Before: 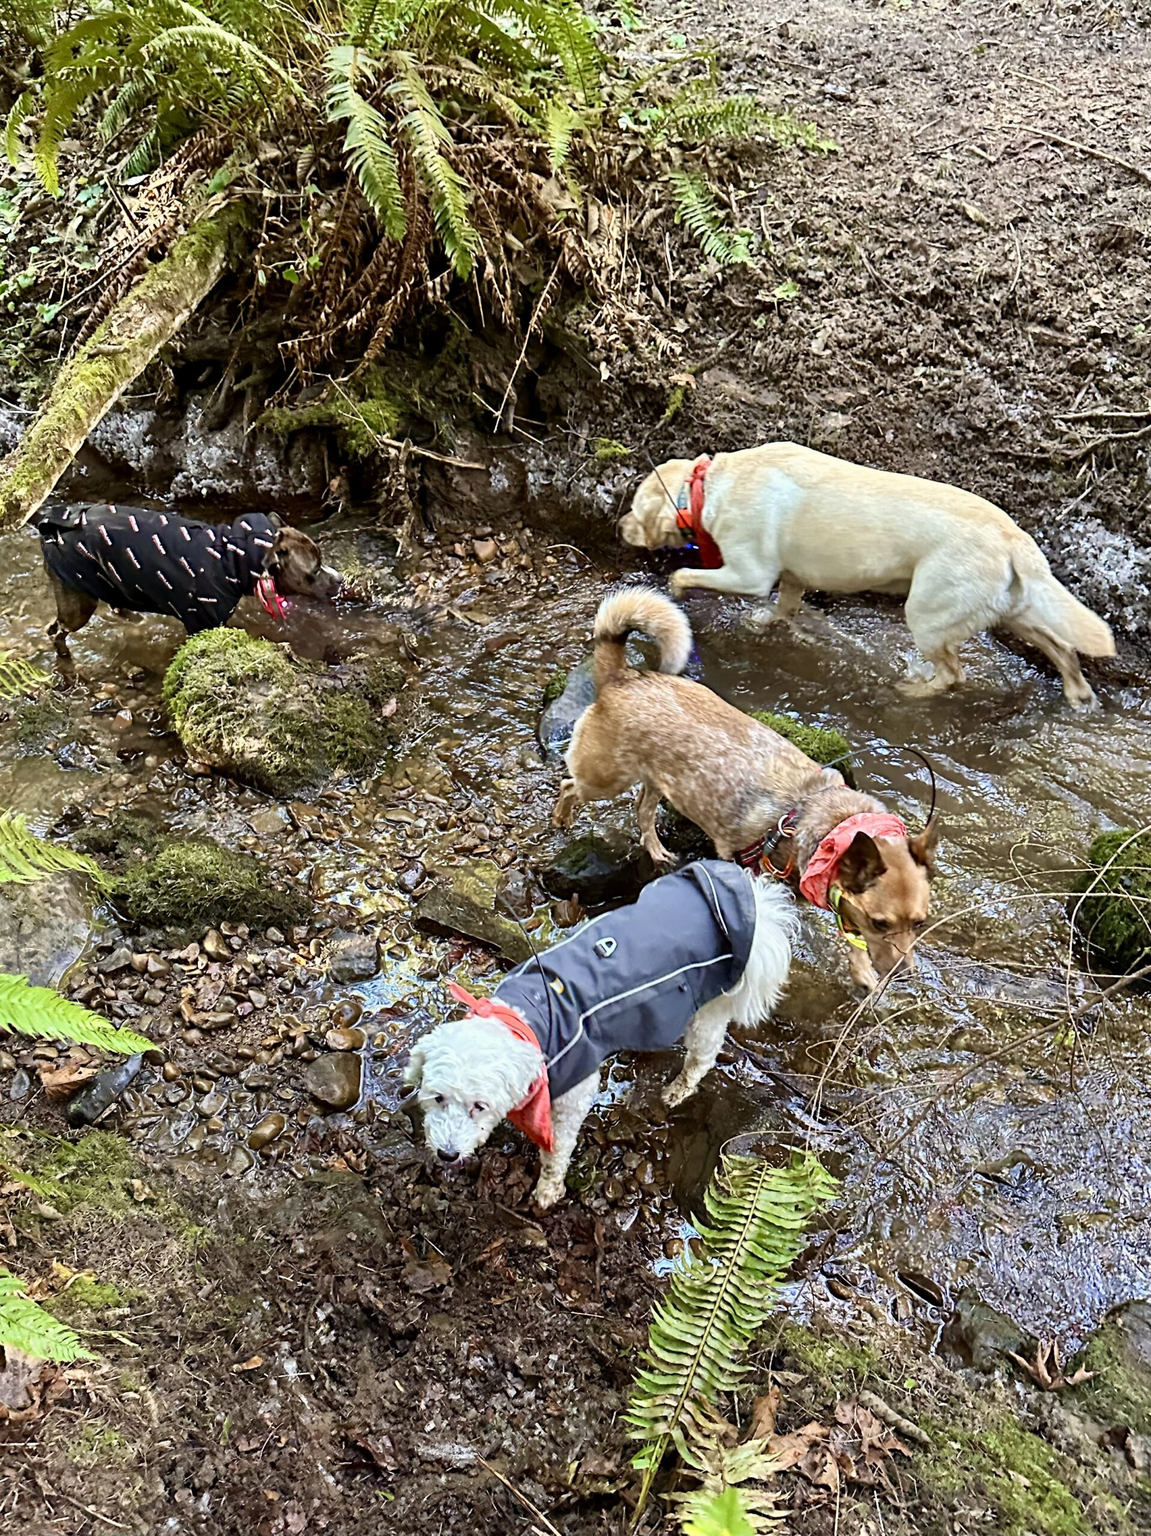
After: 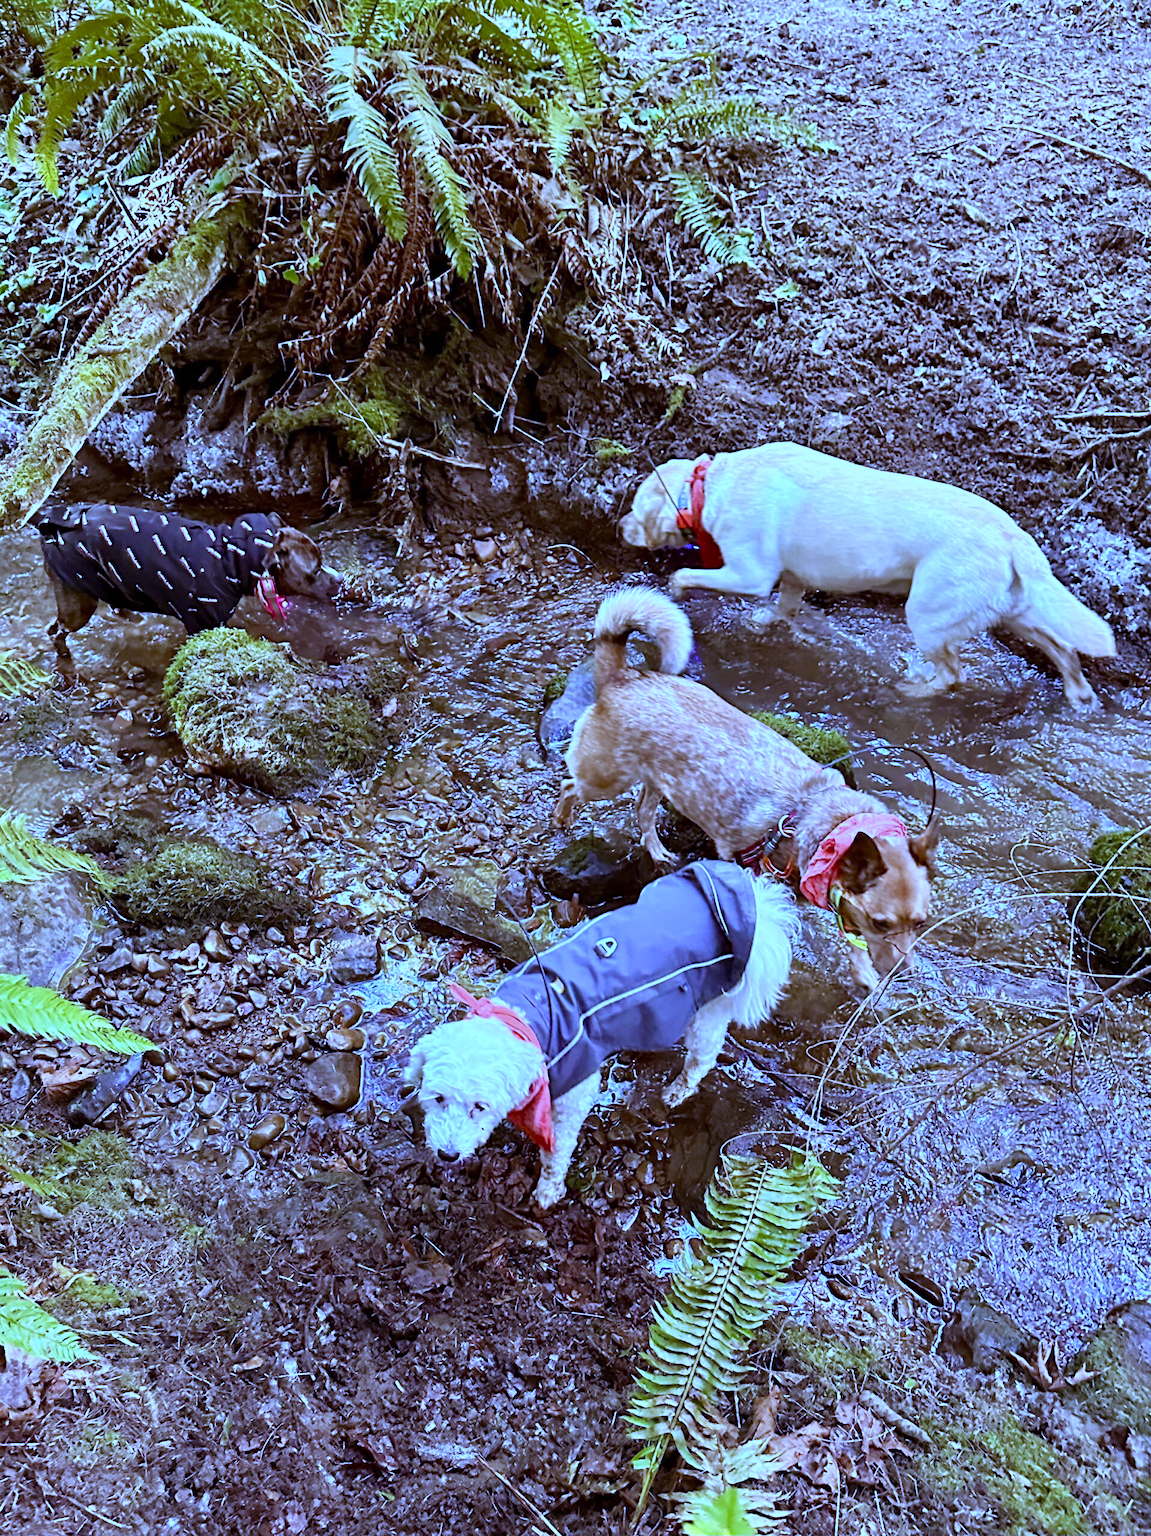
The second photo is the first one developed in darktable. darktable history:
white balance: red 0.766, blue 1.537
rgb levels: mode RGB, independent channels, levels [[0, 0.474, 1], [0, 0.5, 1], [0, 0.5, 1]]
